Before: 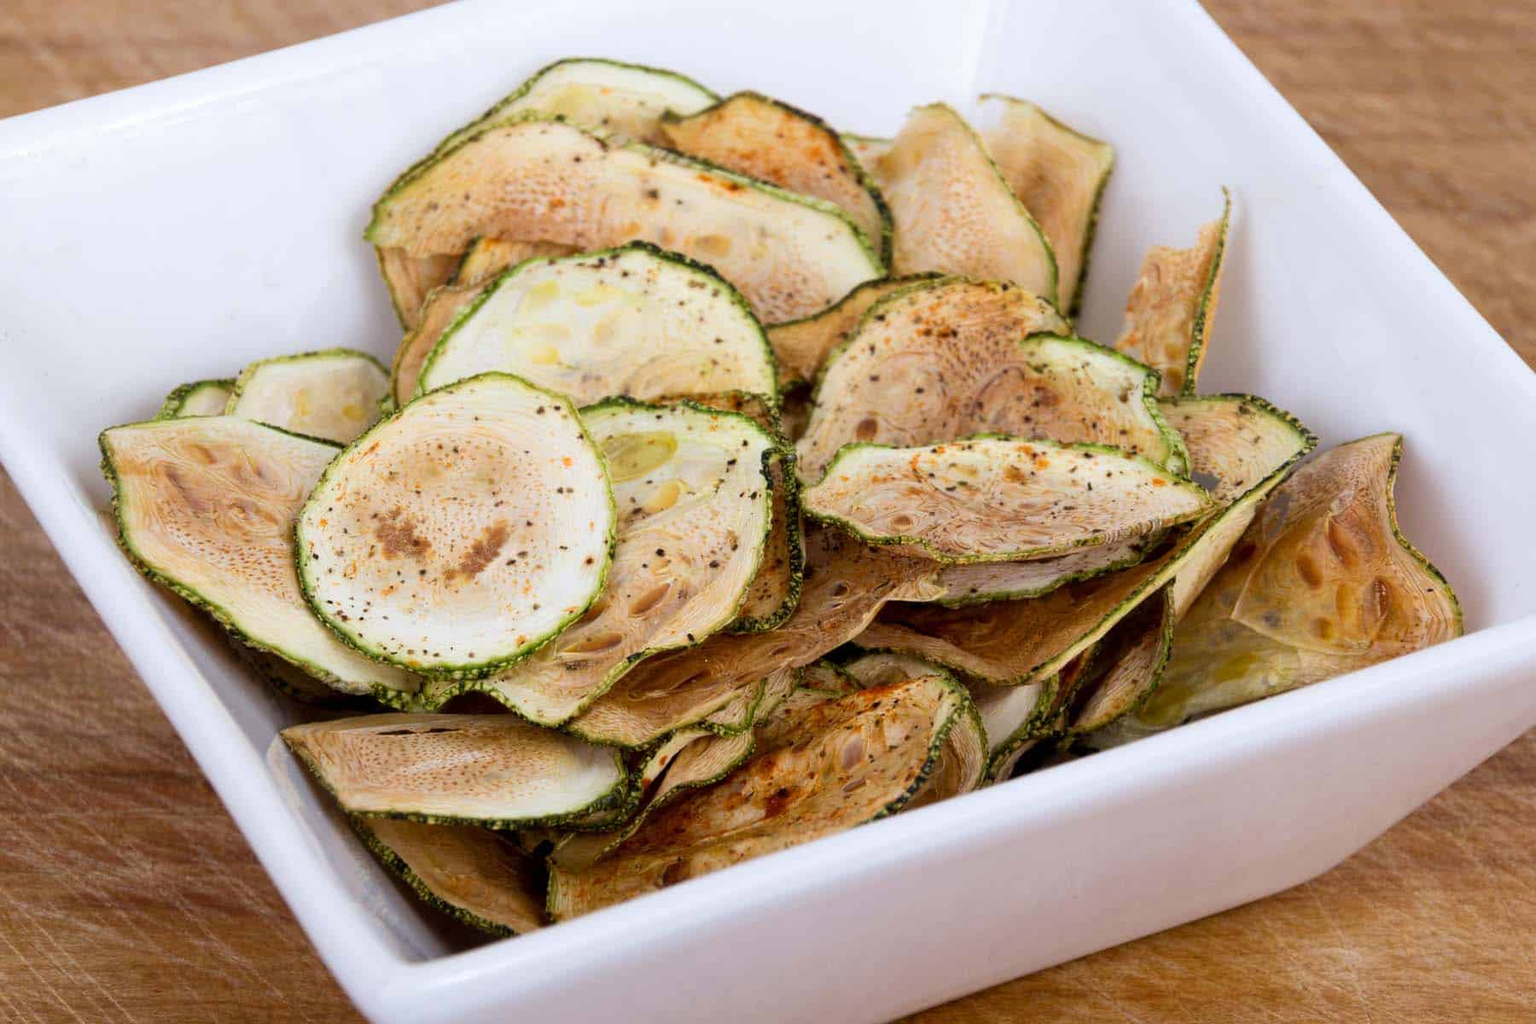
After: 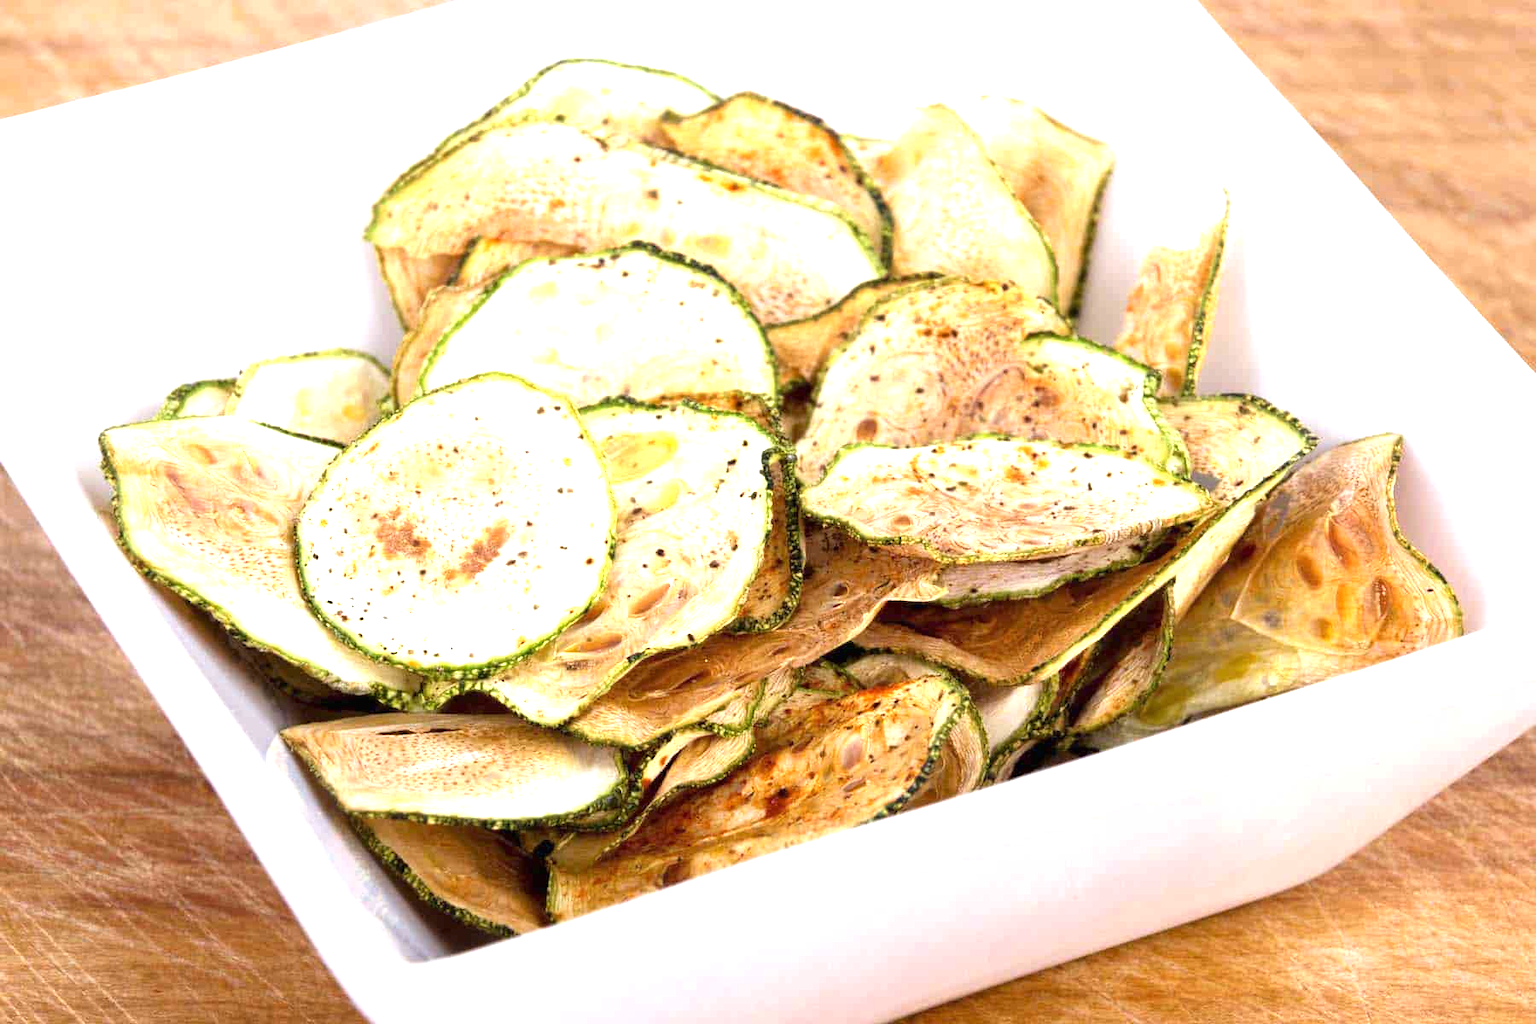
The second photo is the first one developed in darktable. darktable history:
rotate and perspective: automatic cropping off
exposure: black level correction 0, exposure 1.3 EV, compensate exposure bias true, compensate highlight preservation false
